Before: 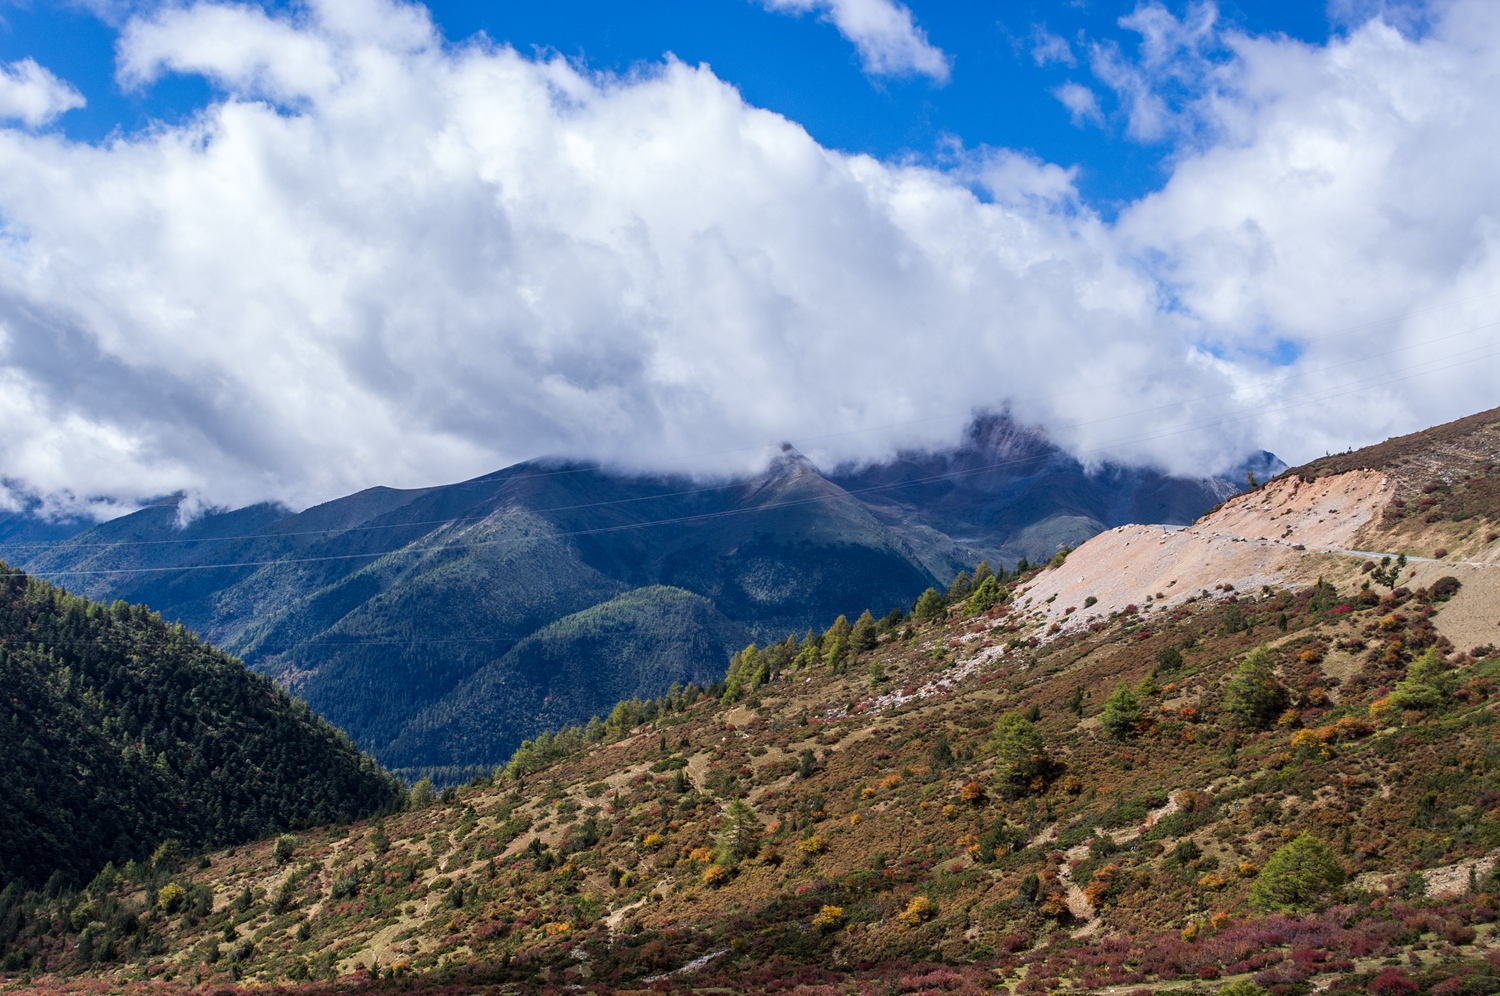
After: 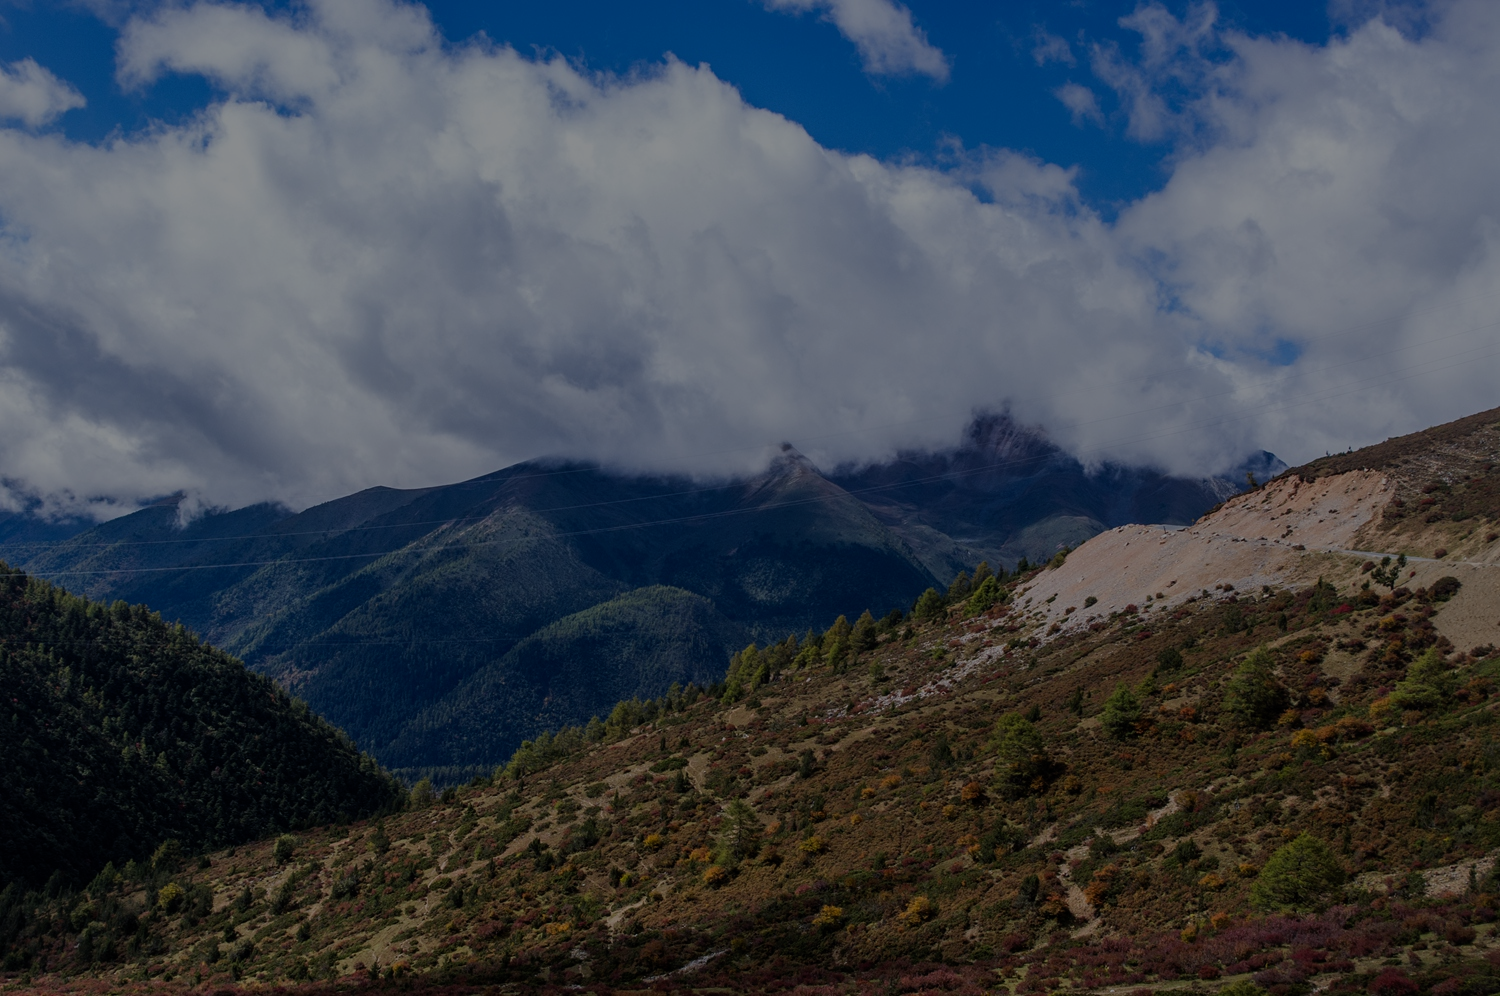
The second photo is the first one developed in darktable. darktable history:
exposure: exposure -1.905 EV, compensate exposure bias true, compensate highlight preservation false
